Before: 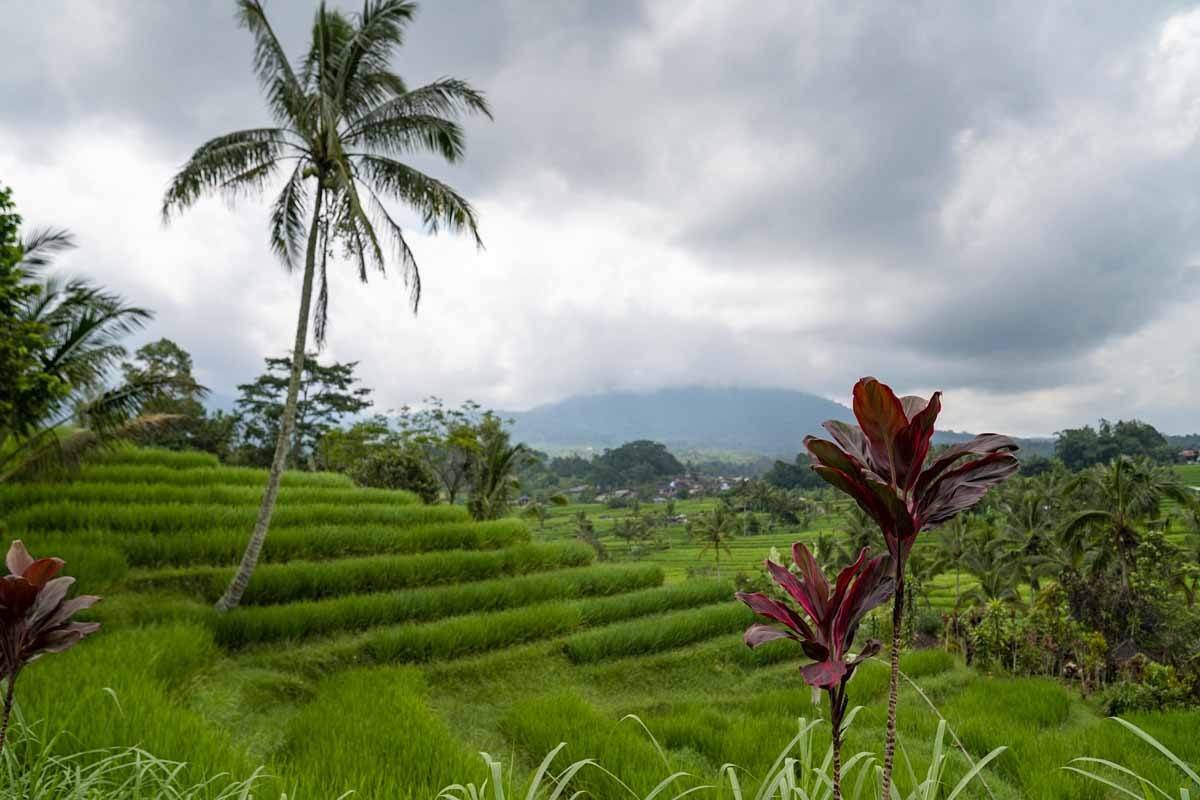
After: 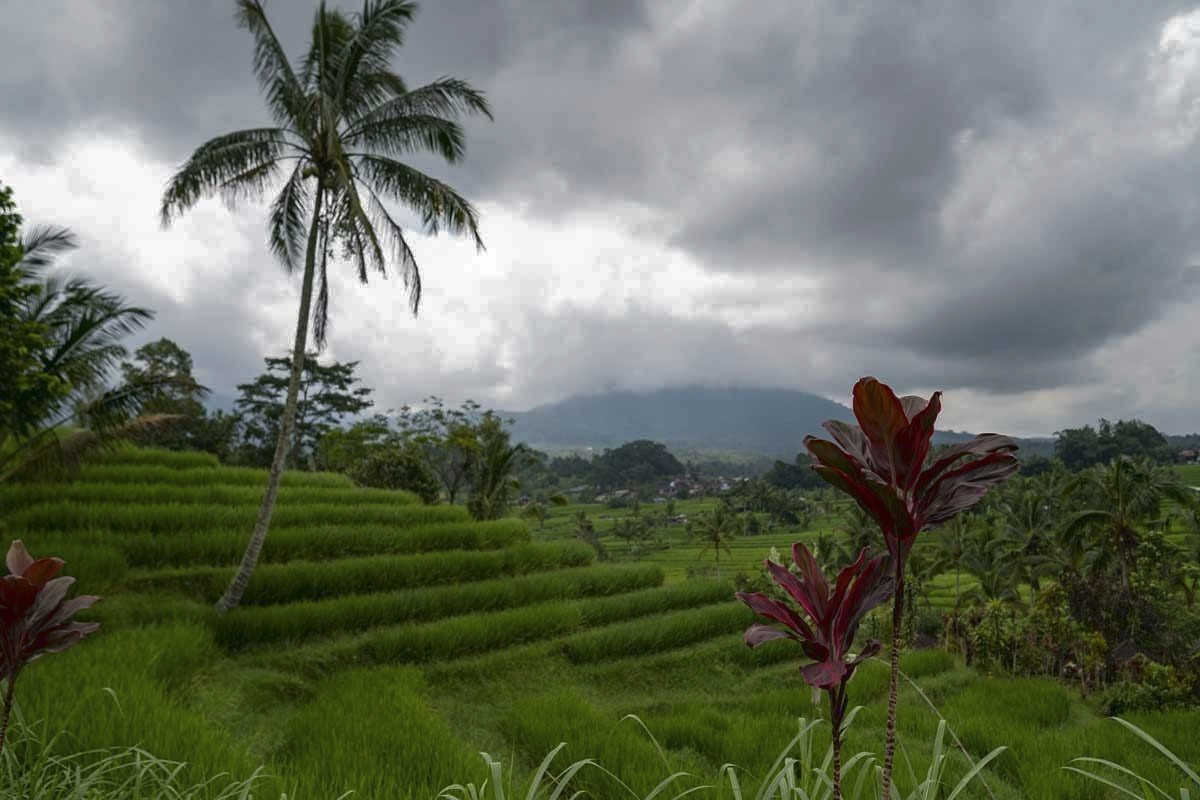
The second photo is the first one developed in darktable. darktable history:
tone curve: curves: ch0 [(0, 0) (0.003, 0.029) (0.011, 0.034) (0.025, 0.044) (0.044, 0.057) (0.069, 0.07) (0.1, 0.084) (0.136, 0.104) (0.177, 0.127) (0.224, 0.156) (0.277, 0.192) (0.335, 0.236) (0.399, 0.284) (0.468, 0.339) (0.543, 0.393) (0.623, 0.454) (0.709, 0.541) (0.801, 0.65) (0.898, 0.766) (1, 1)], color space Lab, linked channels, preserve colors none
